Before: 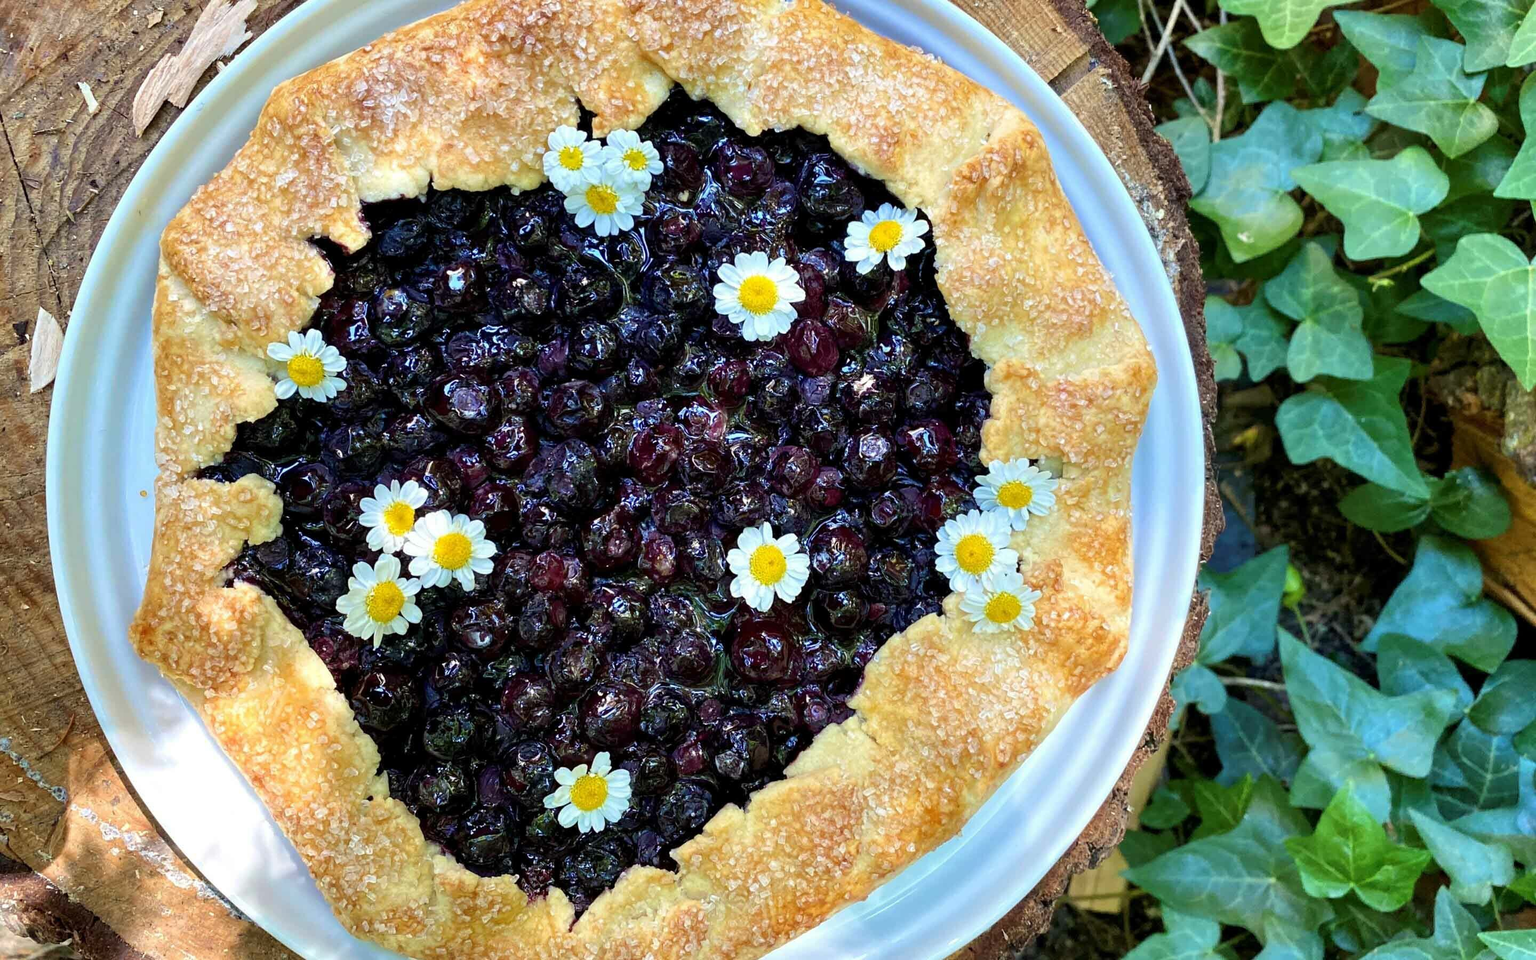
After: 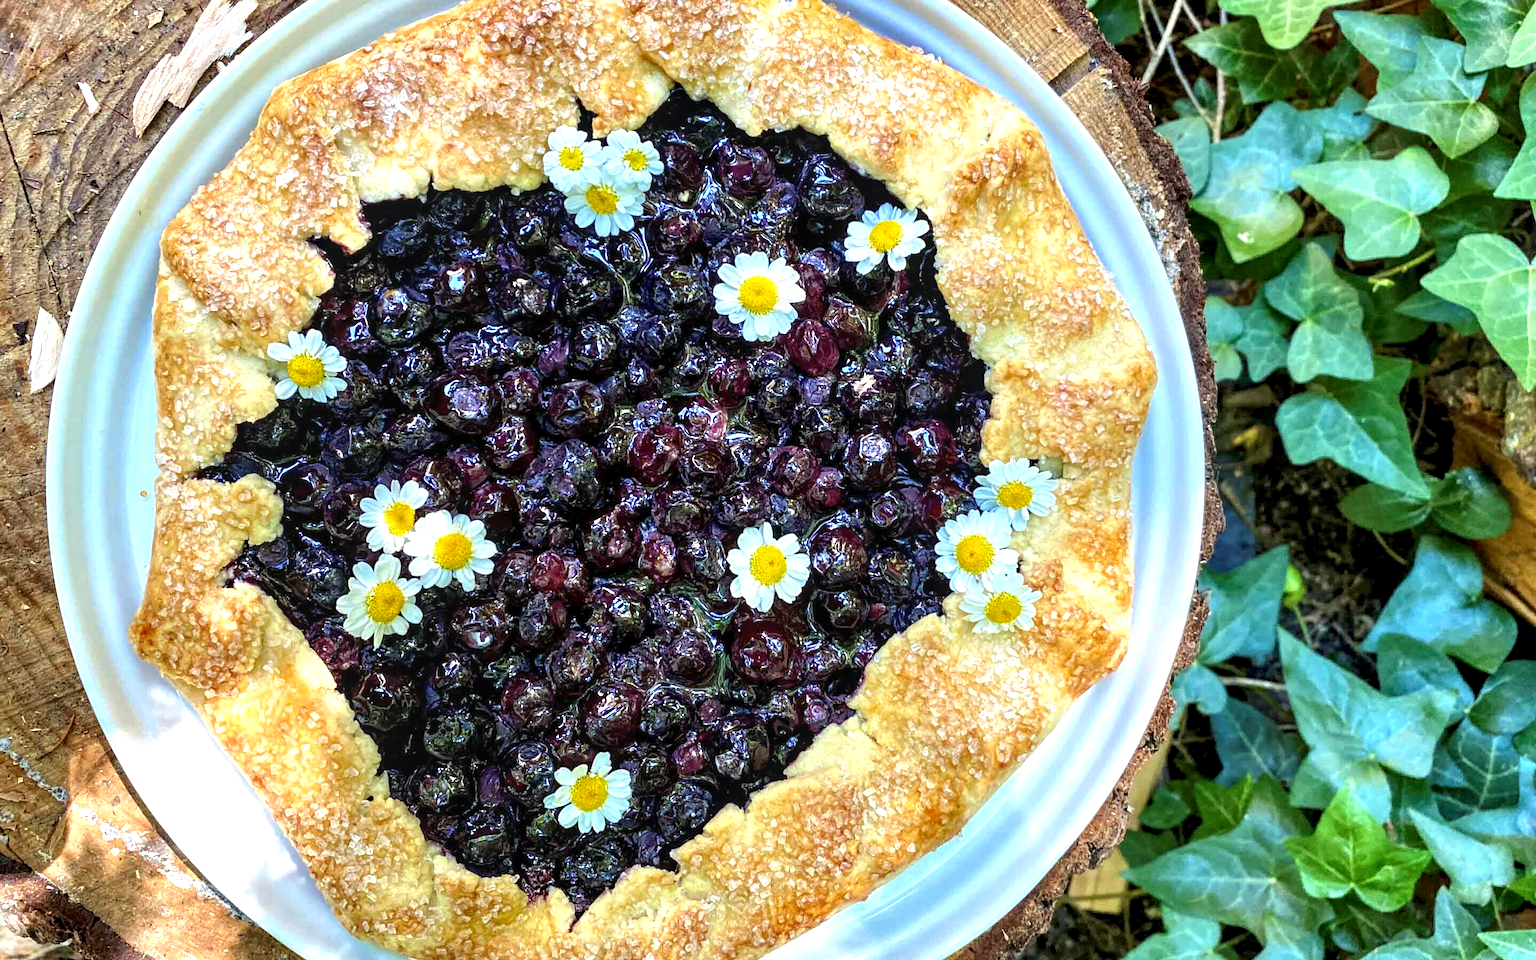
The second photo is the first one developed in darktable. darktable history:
white balance: emerald 1
exposure: exposure 0.496 EV, compensate highlight preservation false
local contrast: on, module defaults
contrast equalizer: octaves 7, y [[0.6 ×6], [0.55 ×6], [0 ×6], [0 ×6], [0 ×6]], mix 0.29
